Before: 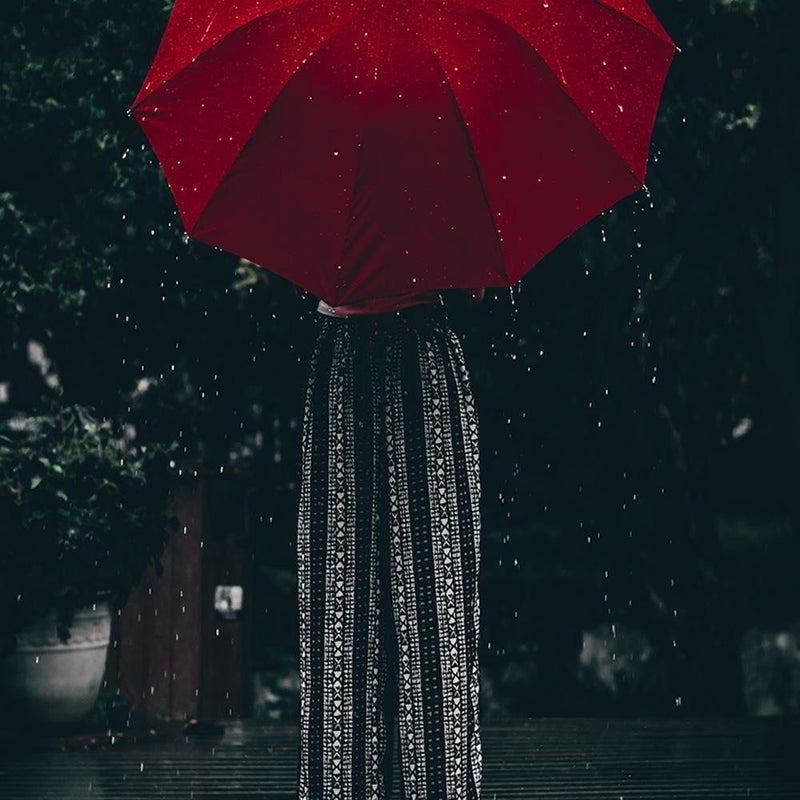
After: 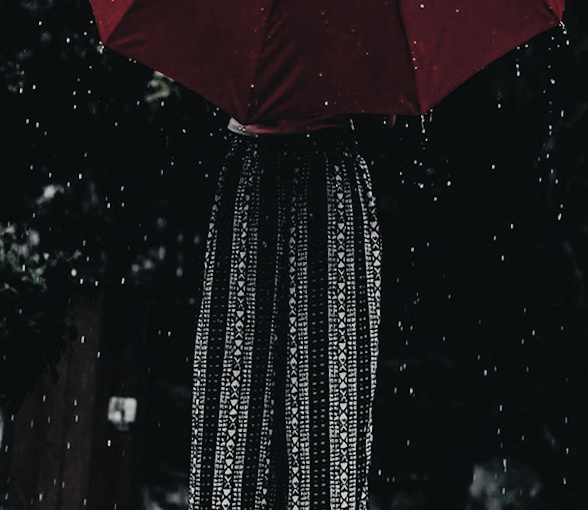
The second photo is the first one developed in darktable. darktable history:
crop and rotate: angle -3.37°, left 9.79%, top 20.73%, right 12.42%, bottom 11.82%
shadows and highlights: shadows 25, highlights -25
exposure: black level correction -0.015, compensate highlight preservation false
filmic rgb: black relative exposure -5 EV, hardness 2.88, contrast 1.3, highlights saturation mix -30%
